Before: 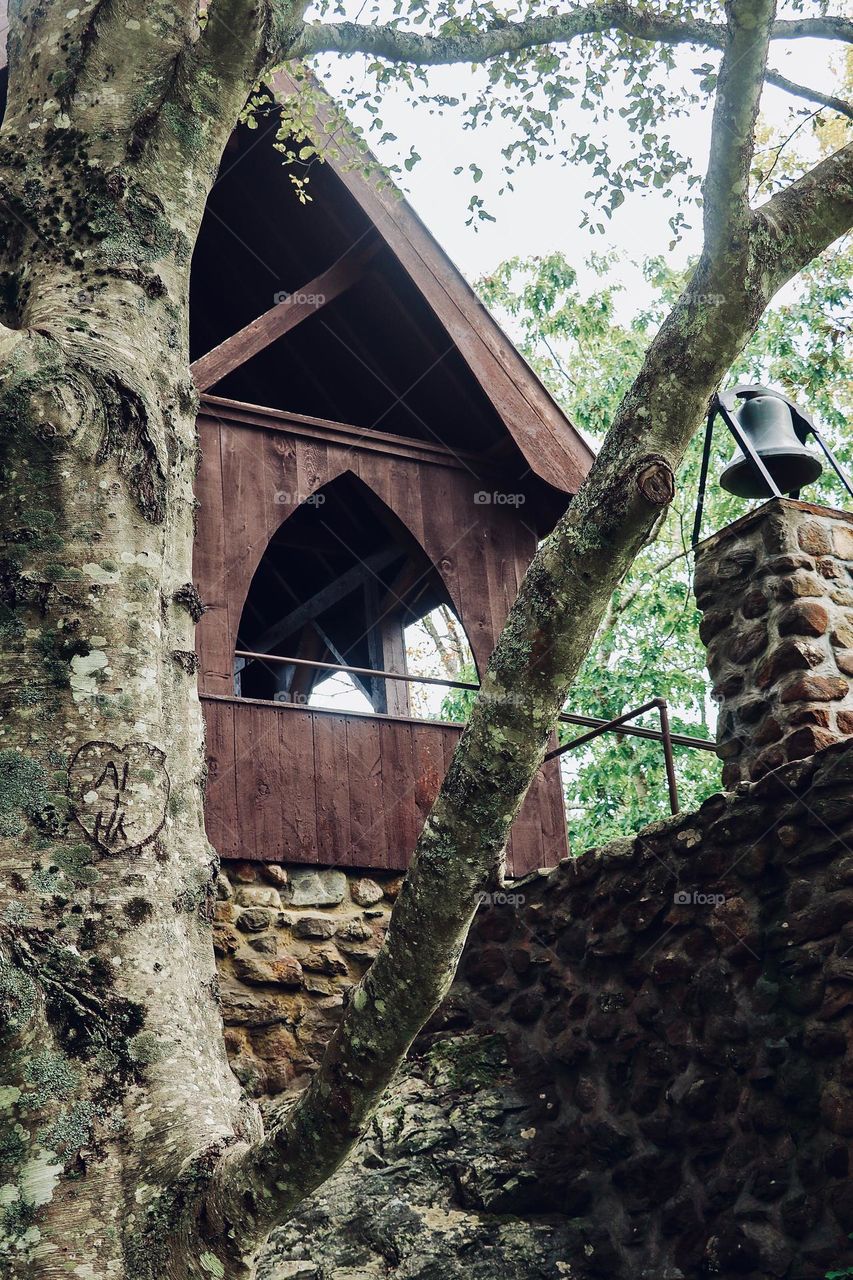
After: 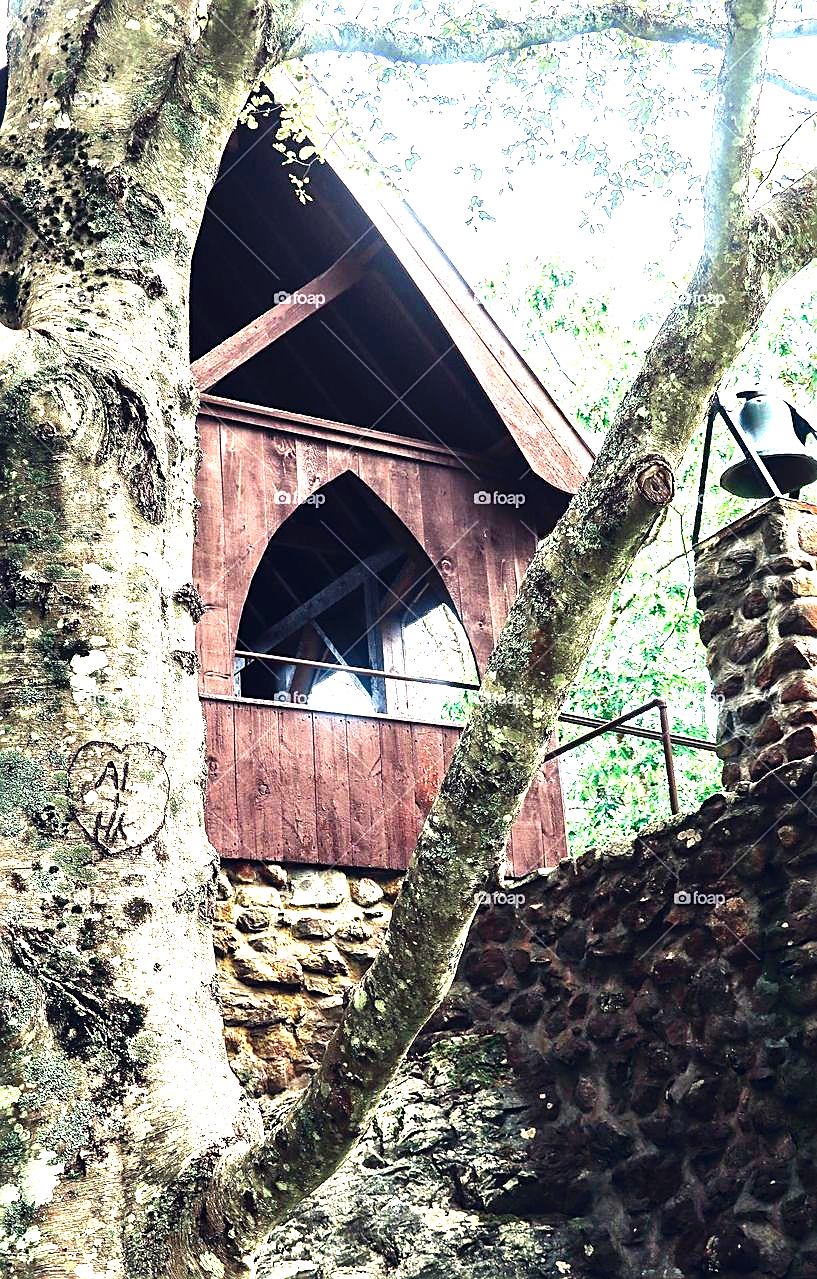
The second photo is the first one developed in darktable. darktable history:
sharpen: on, module defaults
levels: levels [0, 0.281, 0.562]
crop: right 4.154%, bottom 0.021%
